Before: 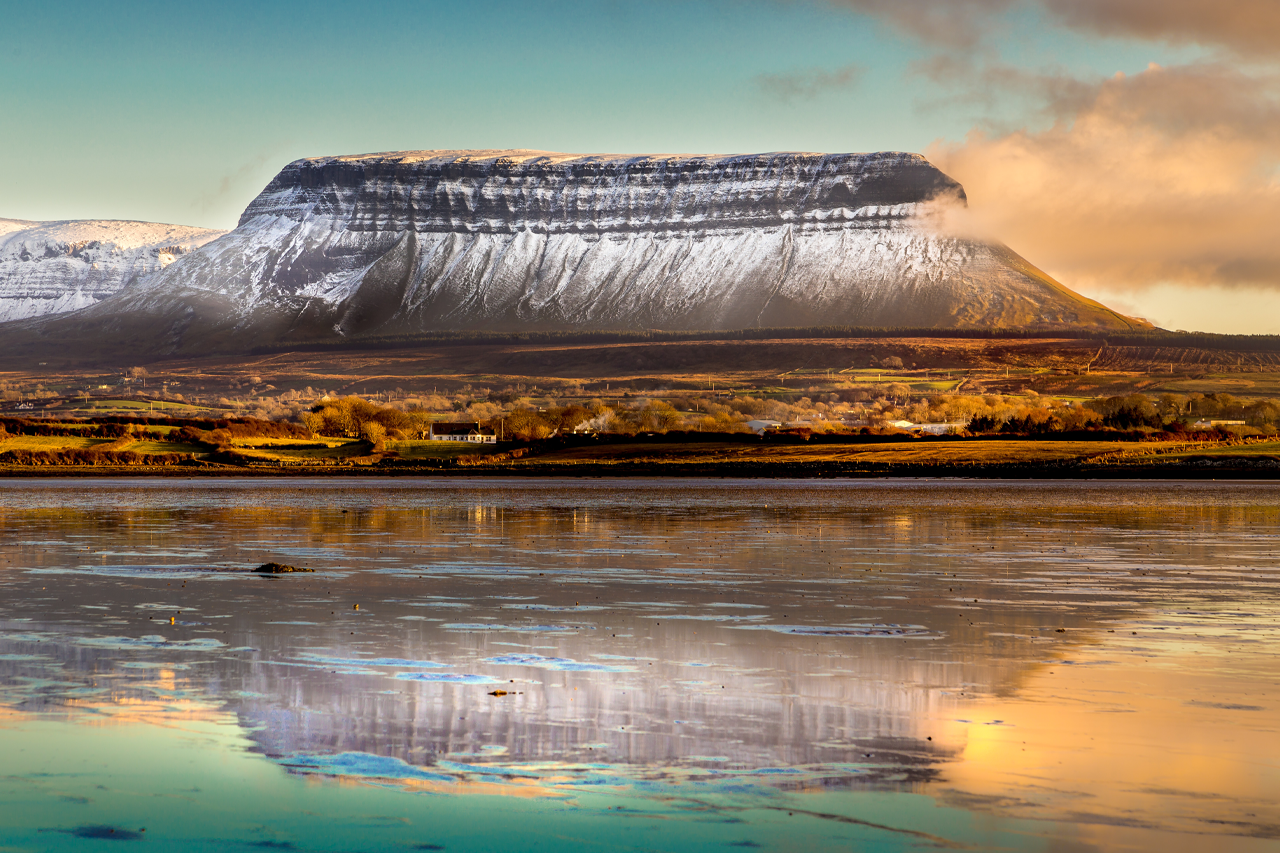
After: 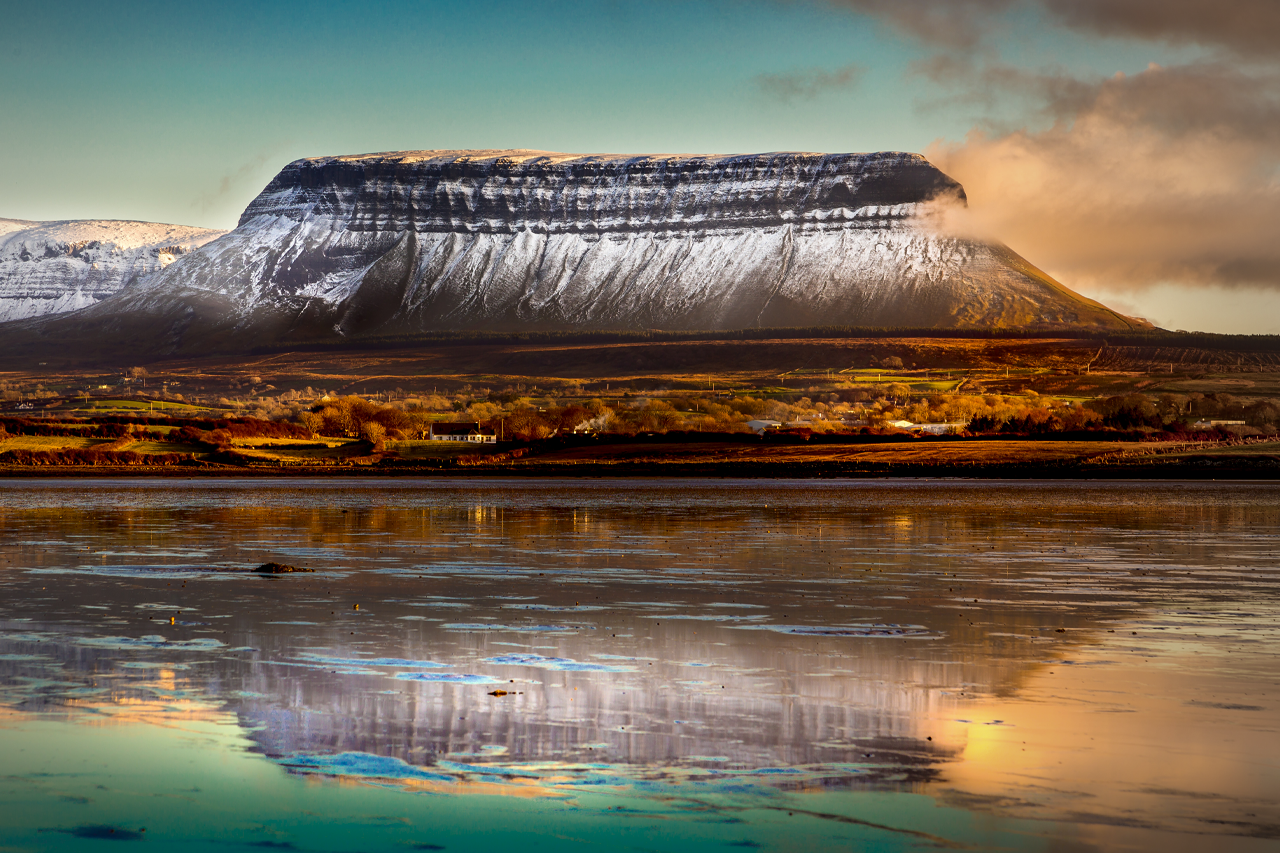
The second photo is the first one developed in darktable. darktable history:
contrast brightness saturation: contrast 0.07, brightness -0.154, saturation 0.107
vignetting: fall-off start 74.24%, fall-off radius 66.16%, center (-0.149, 0.018), unbound false
